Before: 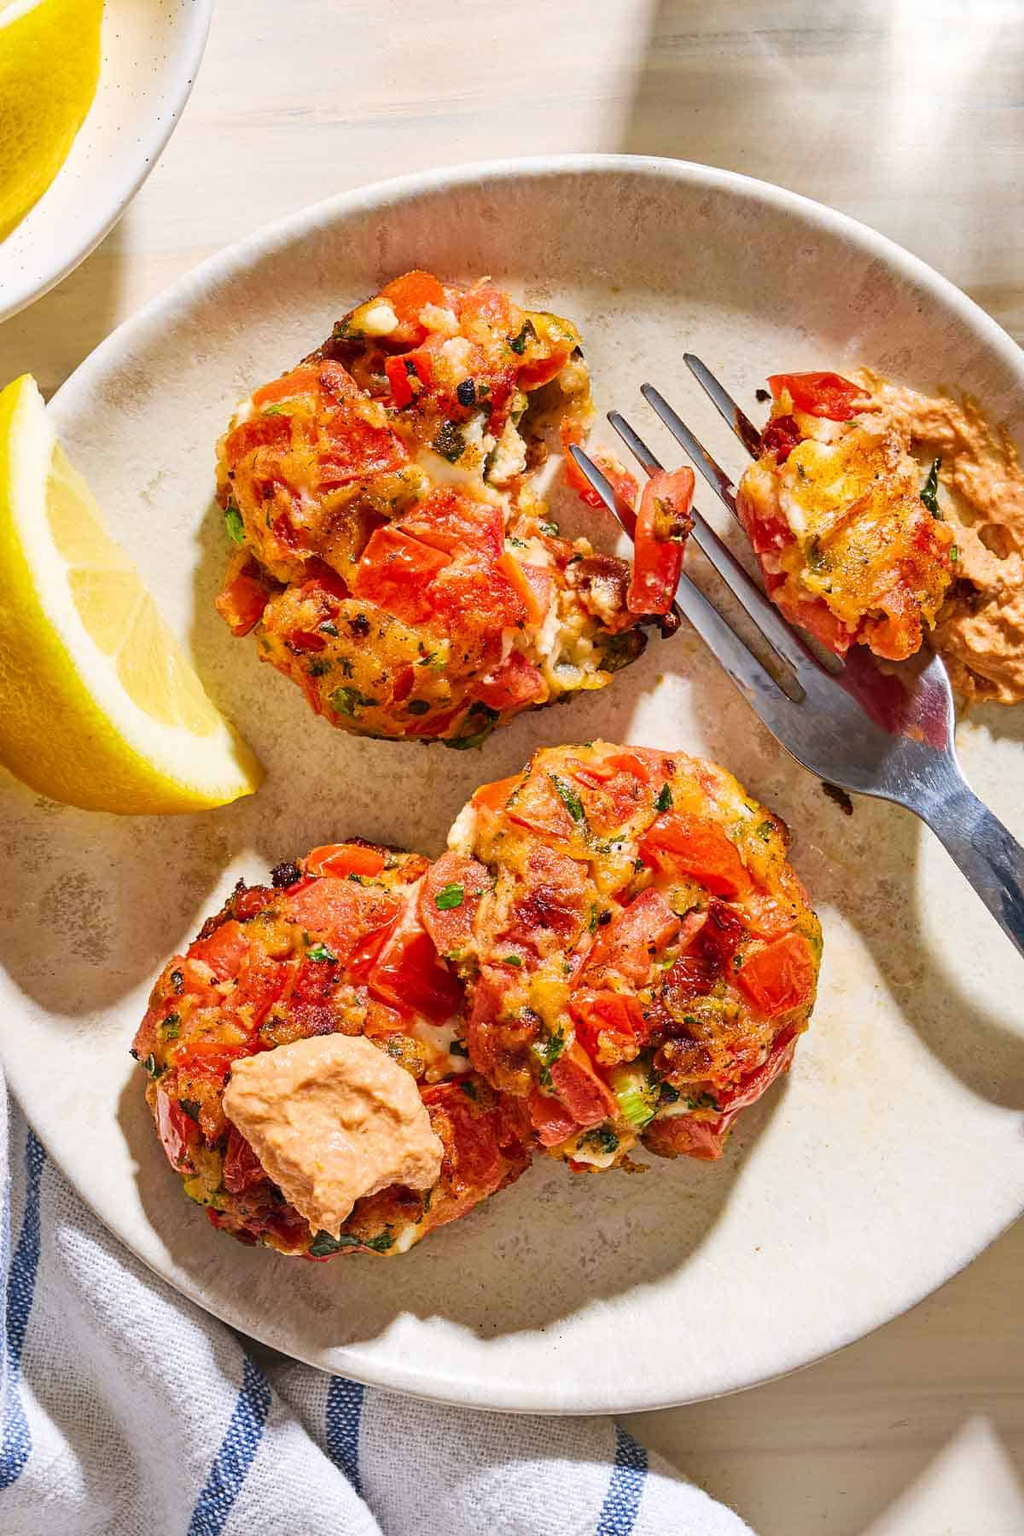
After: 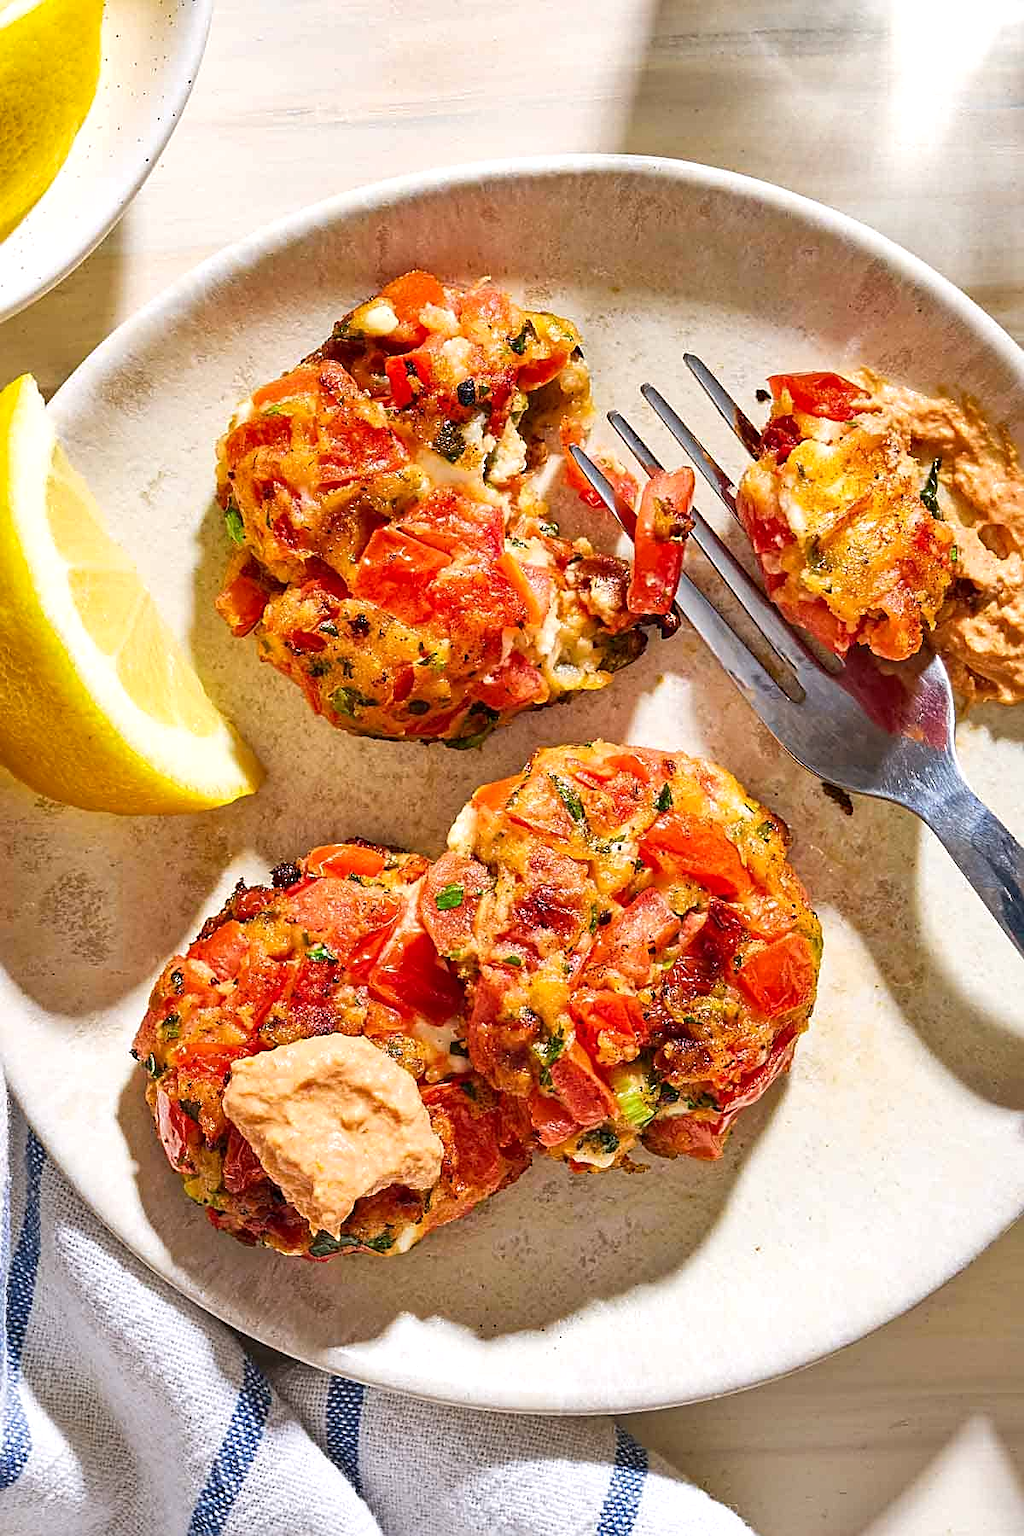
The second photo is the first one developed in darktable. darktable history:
exposure: black level correction 0.001, exposure 0.191 EV, compensate highlight preservation false
shadows and highlights: radius 124.73, shadows 30.49, highlights -31.08, low approximation 0.01, soften with gaussian
sharpen: on, module defaults
